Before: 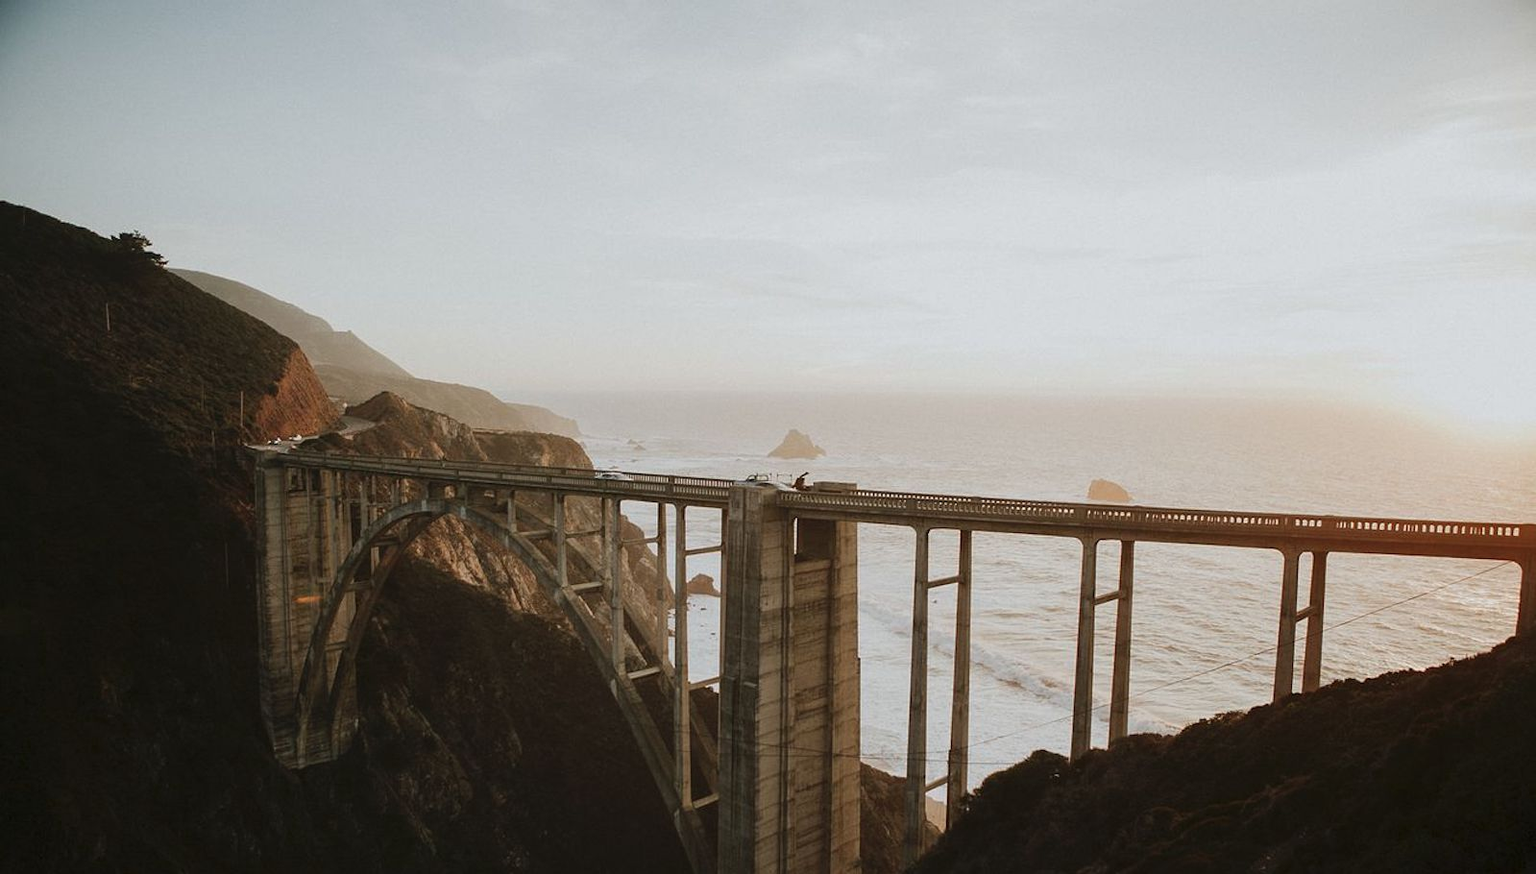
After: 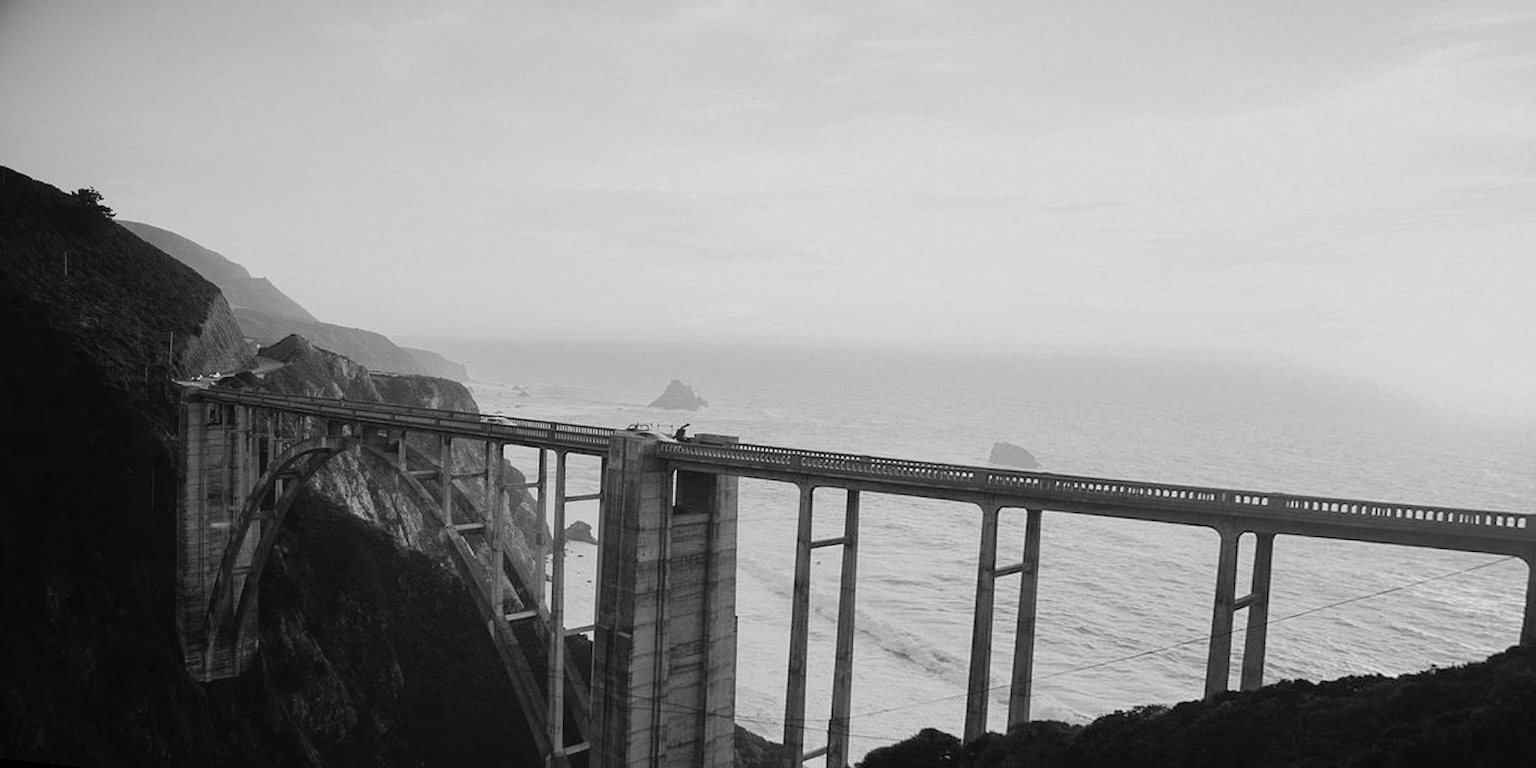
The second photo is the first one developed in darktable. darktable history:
rotate and perspective: rotation 1.69°, lens shift (vertical) -0.023, lens shift (horizontal) -0.291, crop left 0.025, crop right 0.988, crop top 0.092, crop bottom 0.842
color correction: highlights a* 0.162, highlights b* 29.53, shadows a* -0.162, shadows b* 21.09
monochrome: on, module defaults
